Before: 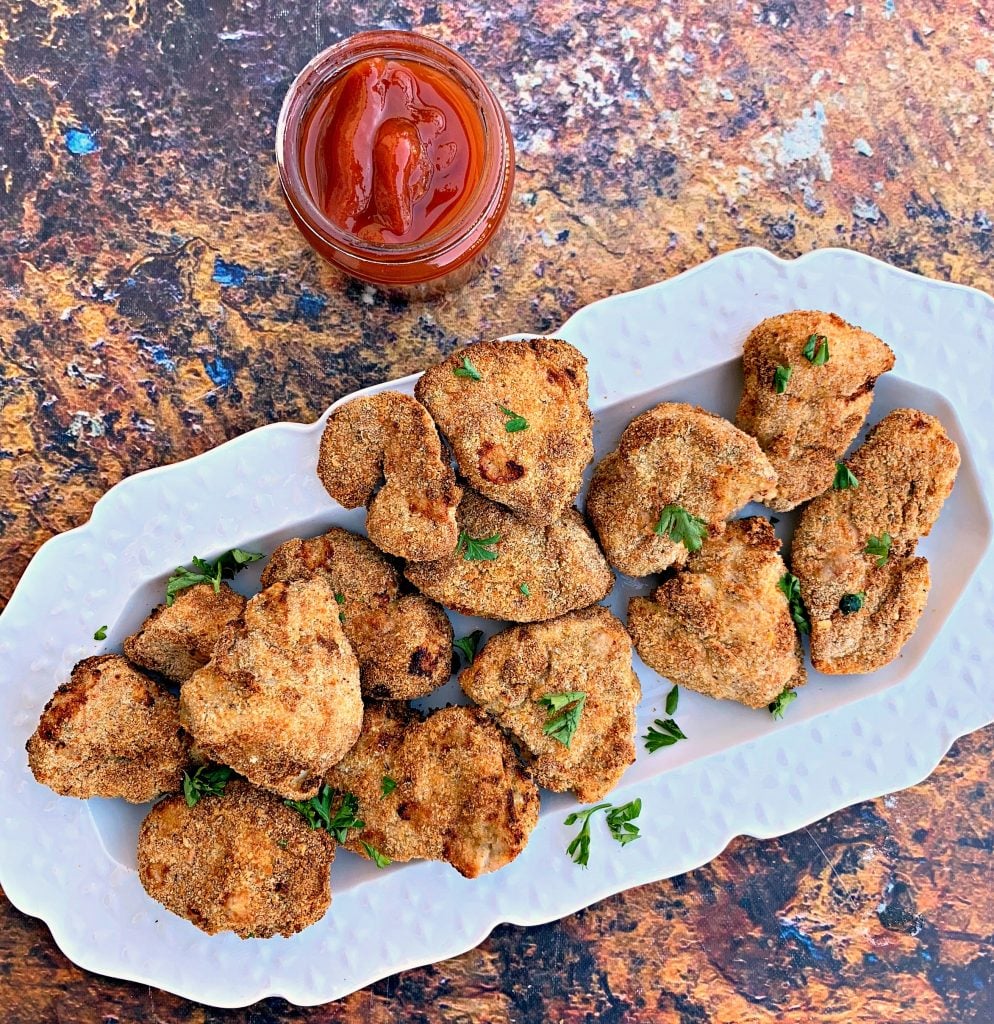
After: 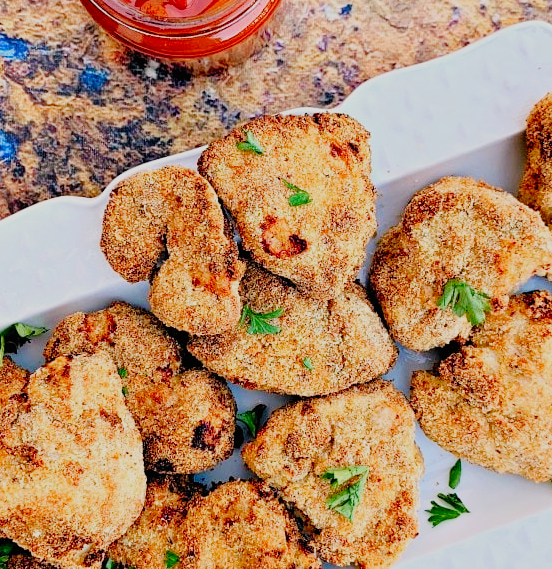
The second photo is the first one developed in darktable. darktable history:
crop and rotate: left 22.023%, top 22.125%, right 22.391%, bottom 22.281%
filmic rgb: black relative exposure -7.17 EV, white relative exposure 5.37 EV, hardness 3.02, preserve chrominance no, color science v4 (2020)
levels: levels [0, 0.43, 0.984]
